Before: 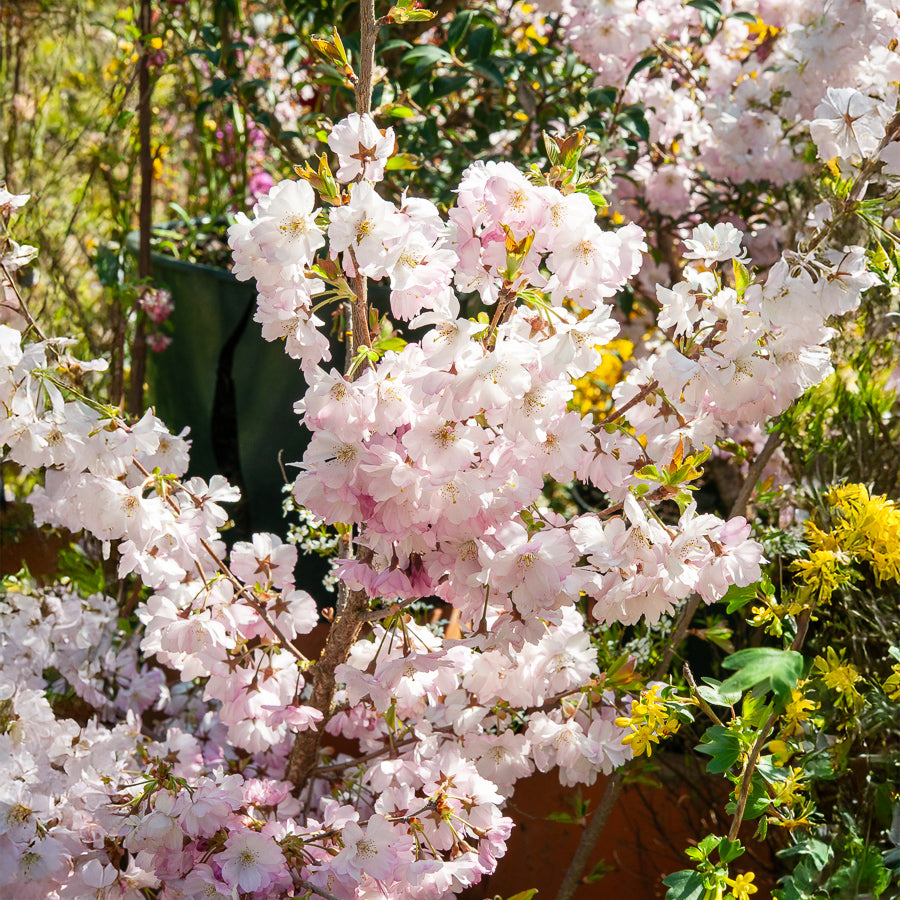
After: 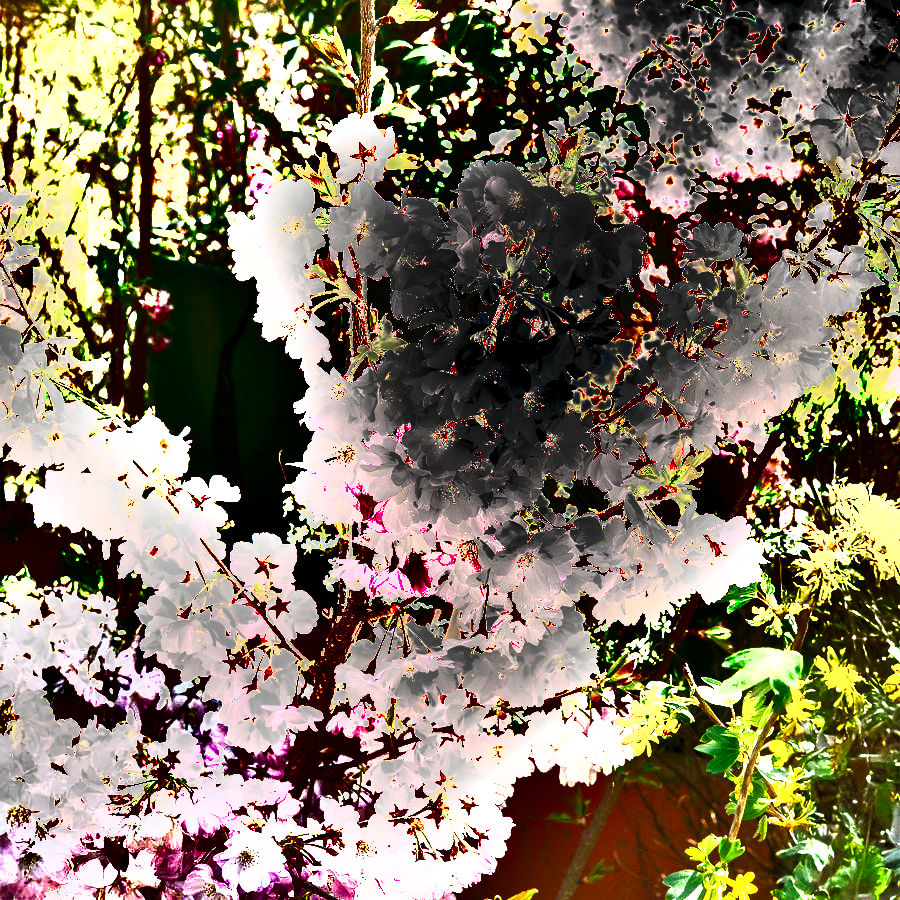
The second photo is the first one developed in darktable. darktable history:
shadows and highlights: shadows 24.5, highlights -78.15, soften with gaussian
exposure: exposure 2.207 EV, compensate highlight preservation false
